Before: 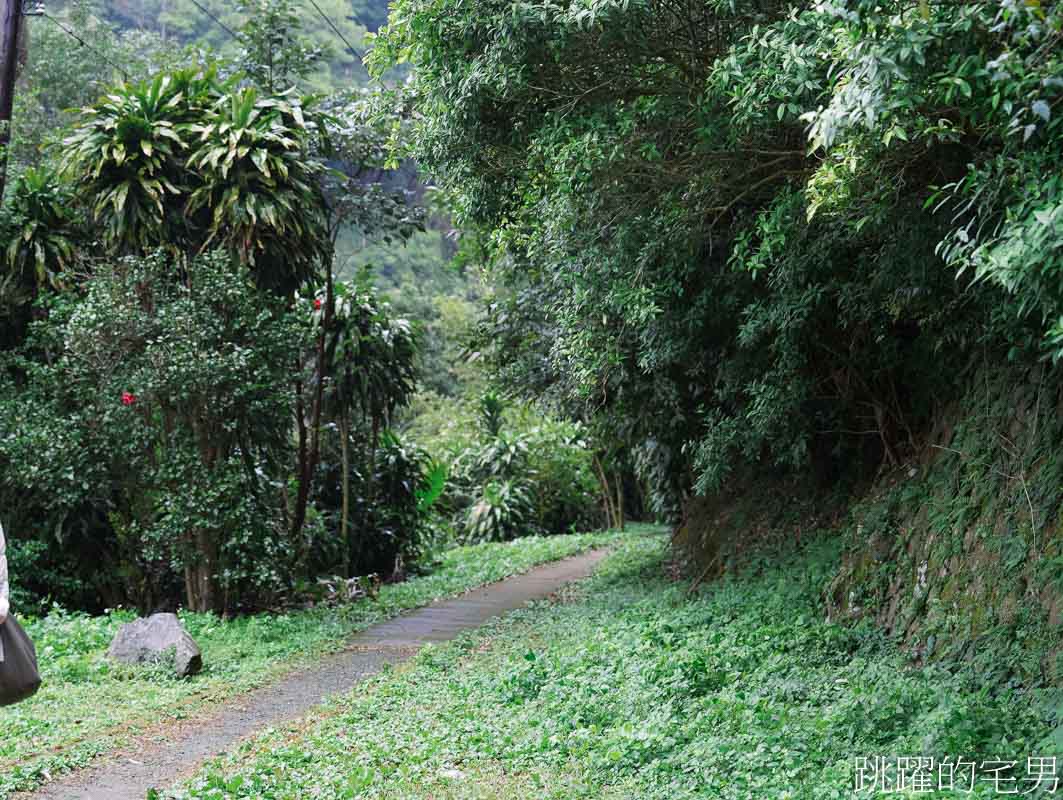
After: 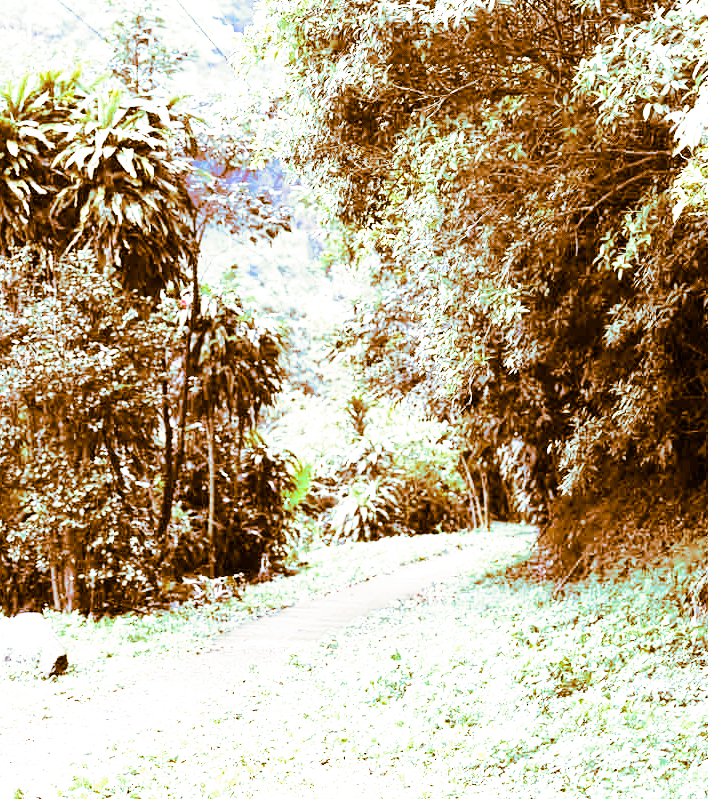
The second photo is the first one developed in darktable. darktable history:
exposure: black level correction 0.001, exposure 0.5 EV, compensate exposure bias true, compensate highlight preservation false
white balance: red 0.871, blue 1.249
crop and rotate: left 12.673%, right 20.66%
base curve: curves: ch0 [(0, 0) (0.007, 0.004) (0.027, 0.03) (0.046, 0.07) (0.207, 0.54) (0.442, 0.872) (0.673, 0.972) (1, 1)], preserve colors none
split-toning: shadows › hue 26°, shadows › saturation 0.92, highlights › hue 40°, highlights › saturation 0.92, balance -63, compress 0%
